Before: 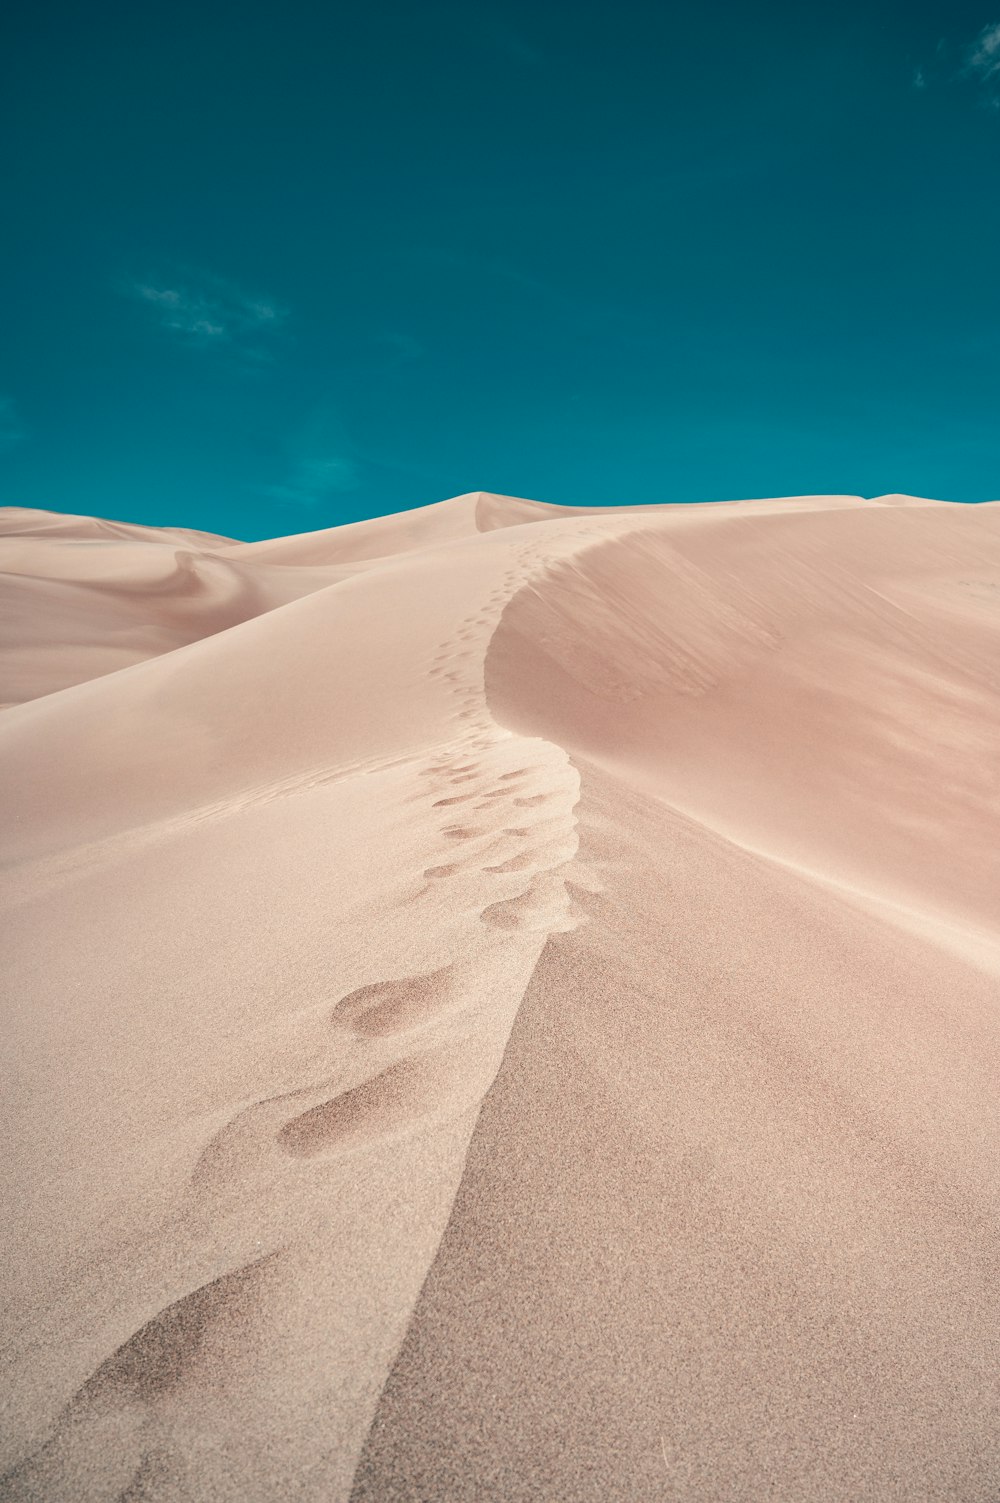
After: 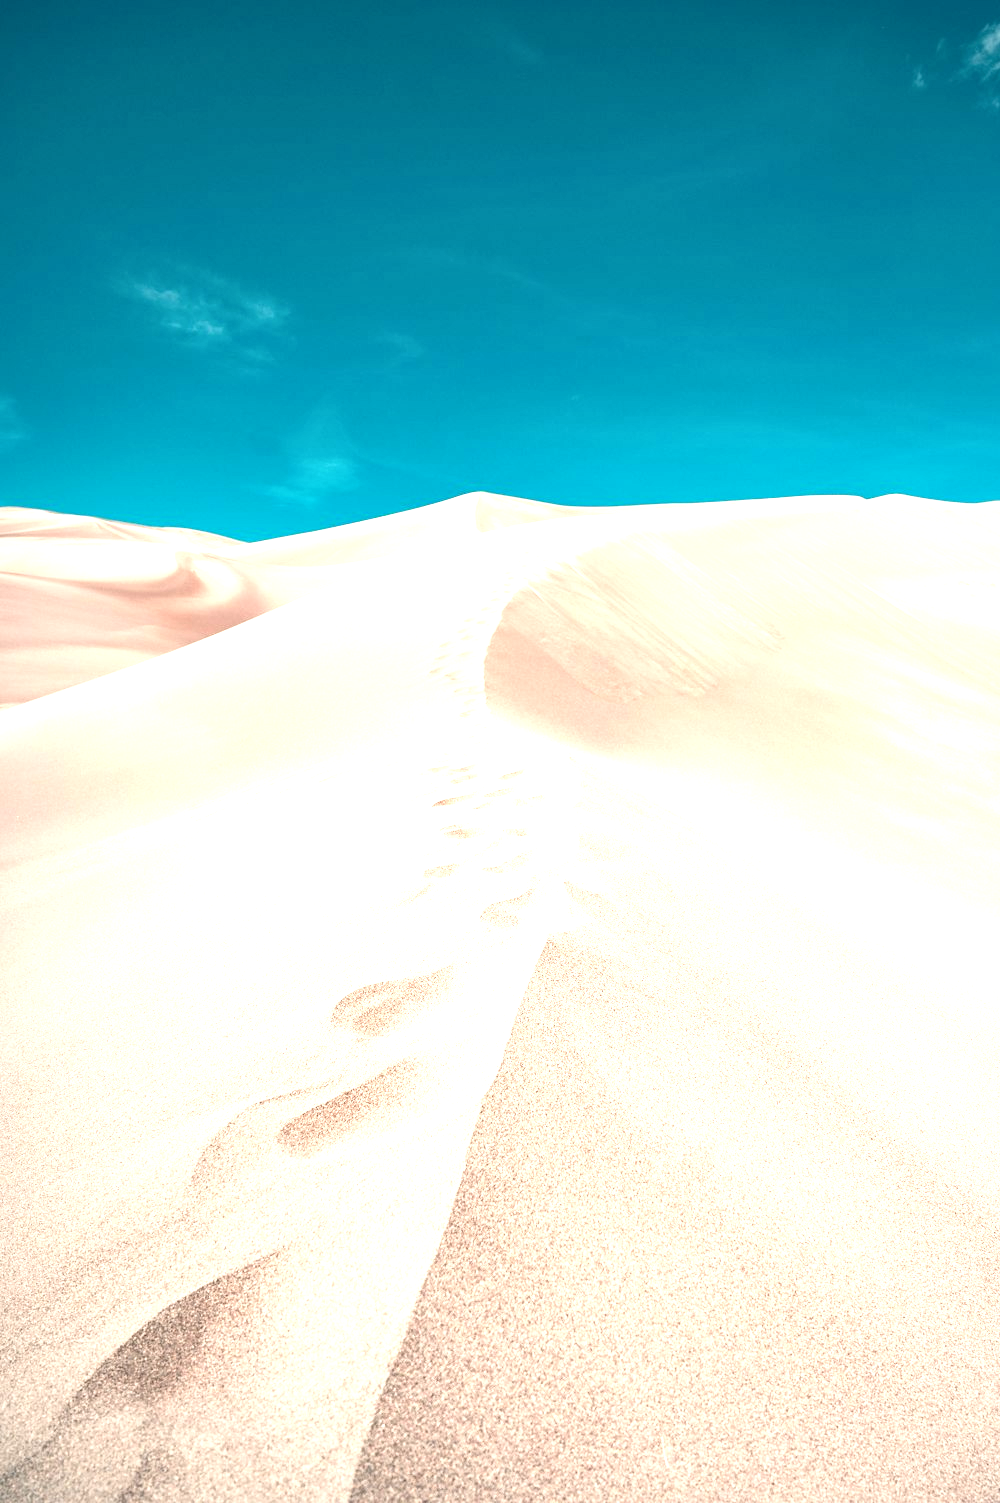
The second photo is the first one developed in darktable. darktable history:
exposure: black level correction 0, exposure 1.388 EV, compensate exposure bias true, compensate highlight preservation false
local contrast: mode bilateral grid, contrast 19, coarseness 50, detail 120%, midtone range 0.2
